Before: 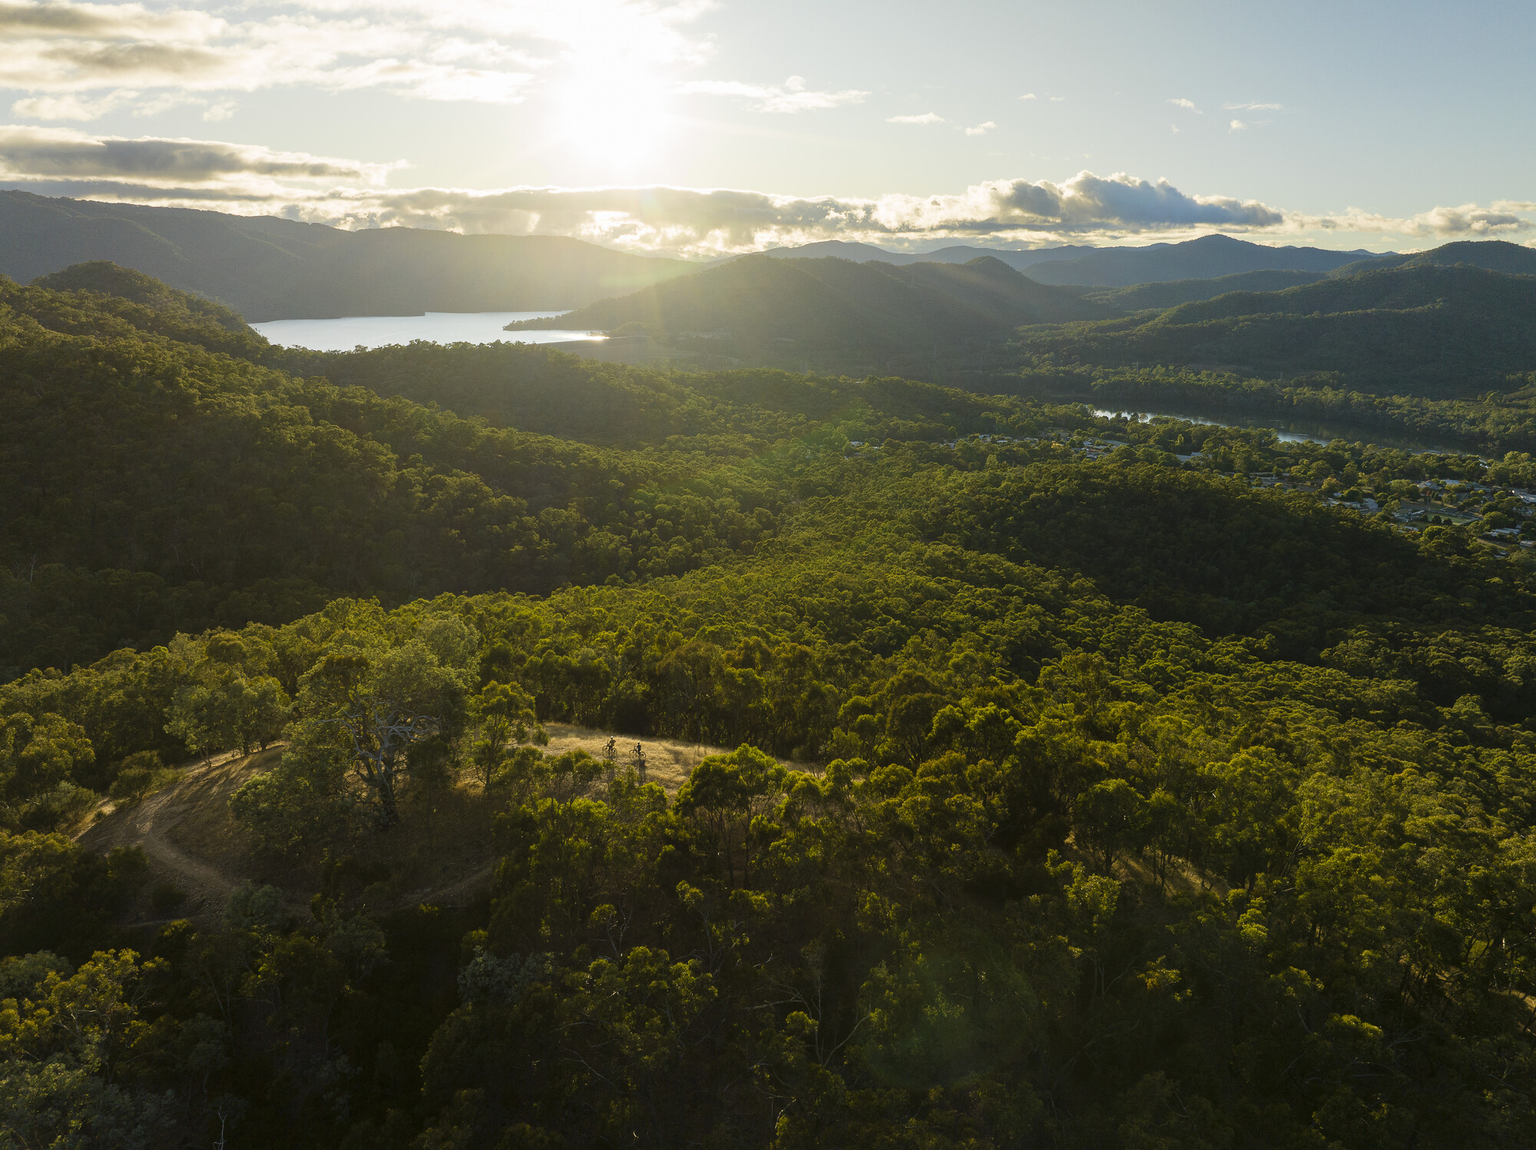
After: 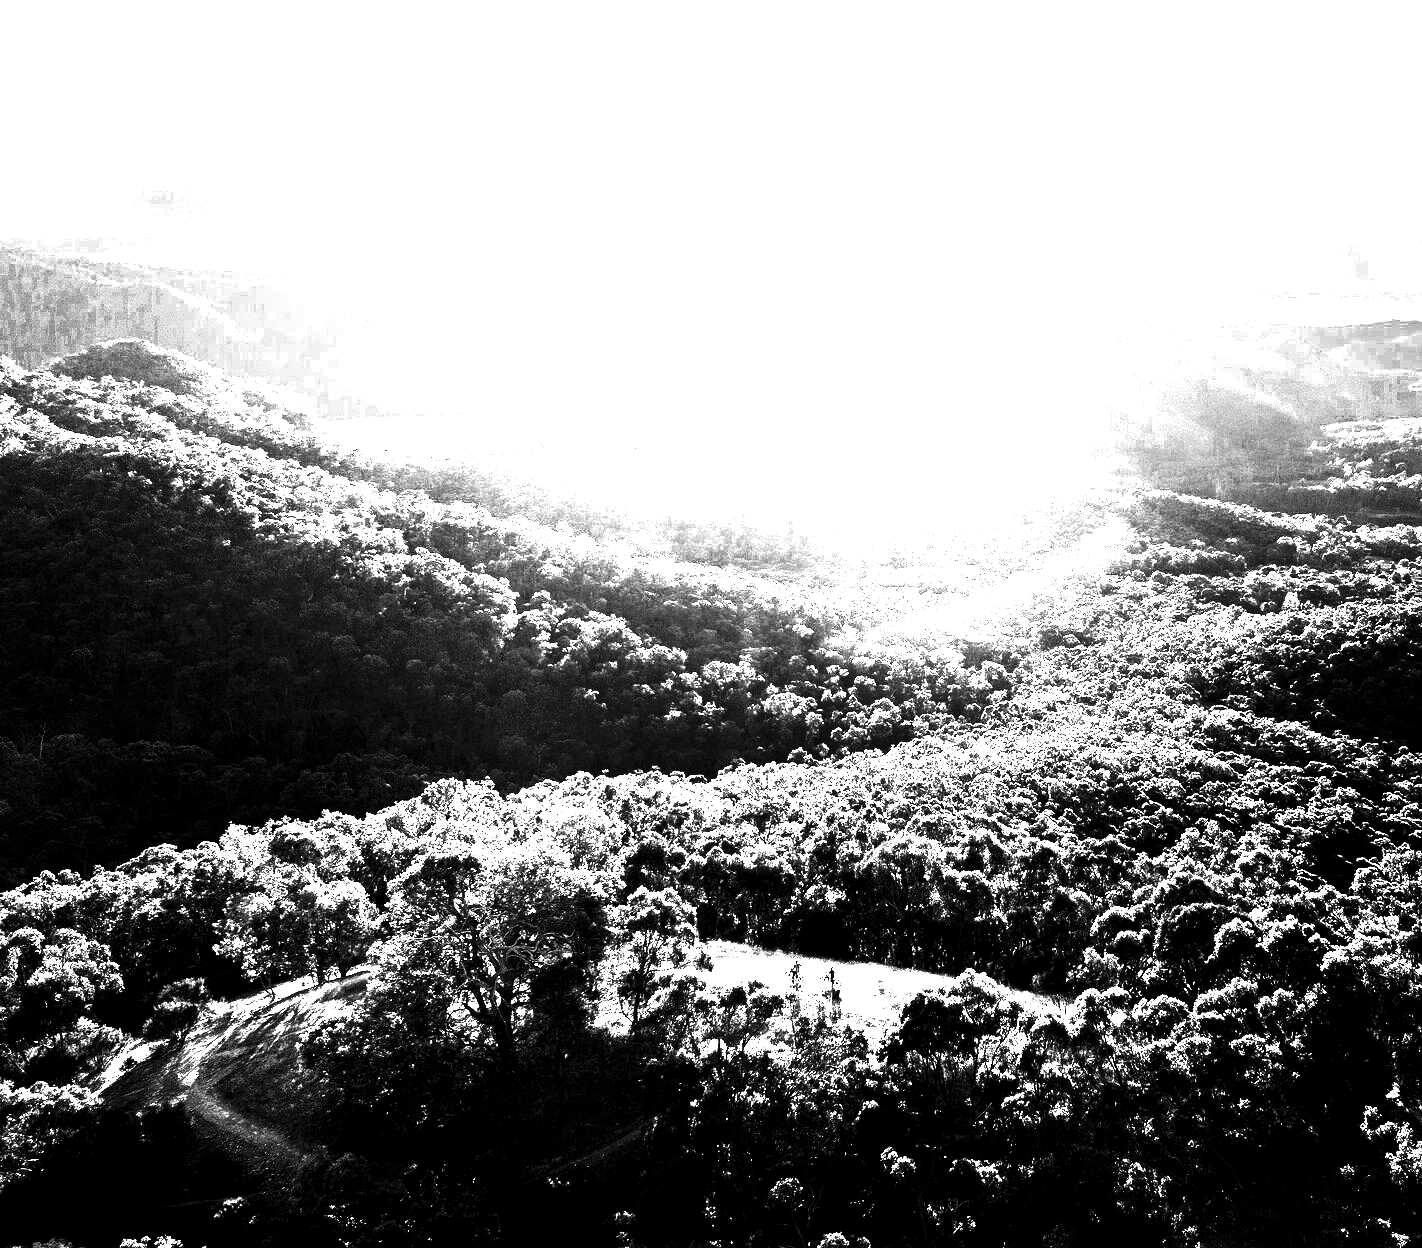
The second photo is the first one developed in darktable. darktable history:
crop: right 28.885%, bottom 16.626%
contrast brightness saturation: contrast 0.32, brightness -0.08, saturation 0.17
color zones: curves: ch0 [(0, 0.554) (0.146, 0.662) (0.293, 0.86) (0.503, 0.774) (0.637, 0.106) (0.74, 0.072) (0.866, 0.488) (0.998, 0.569)]; ch1 [(0, 0) (0.143, 0) (0.286, 0) (0.429, 0) (0.571, 0) (0.714, 0) (0.857, 0)]
exposure: black level correction 0.009, exposure 1.425 EV, compensate highlight preservation false
levels: levels [0, 0.492, 0.984]
sigmoid: contrast 1.93, skew 0.29, preserve hue 0%
